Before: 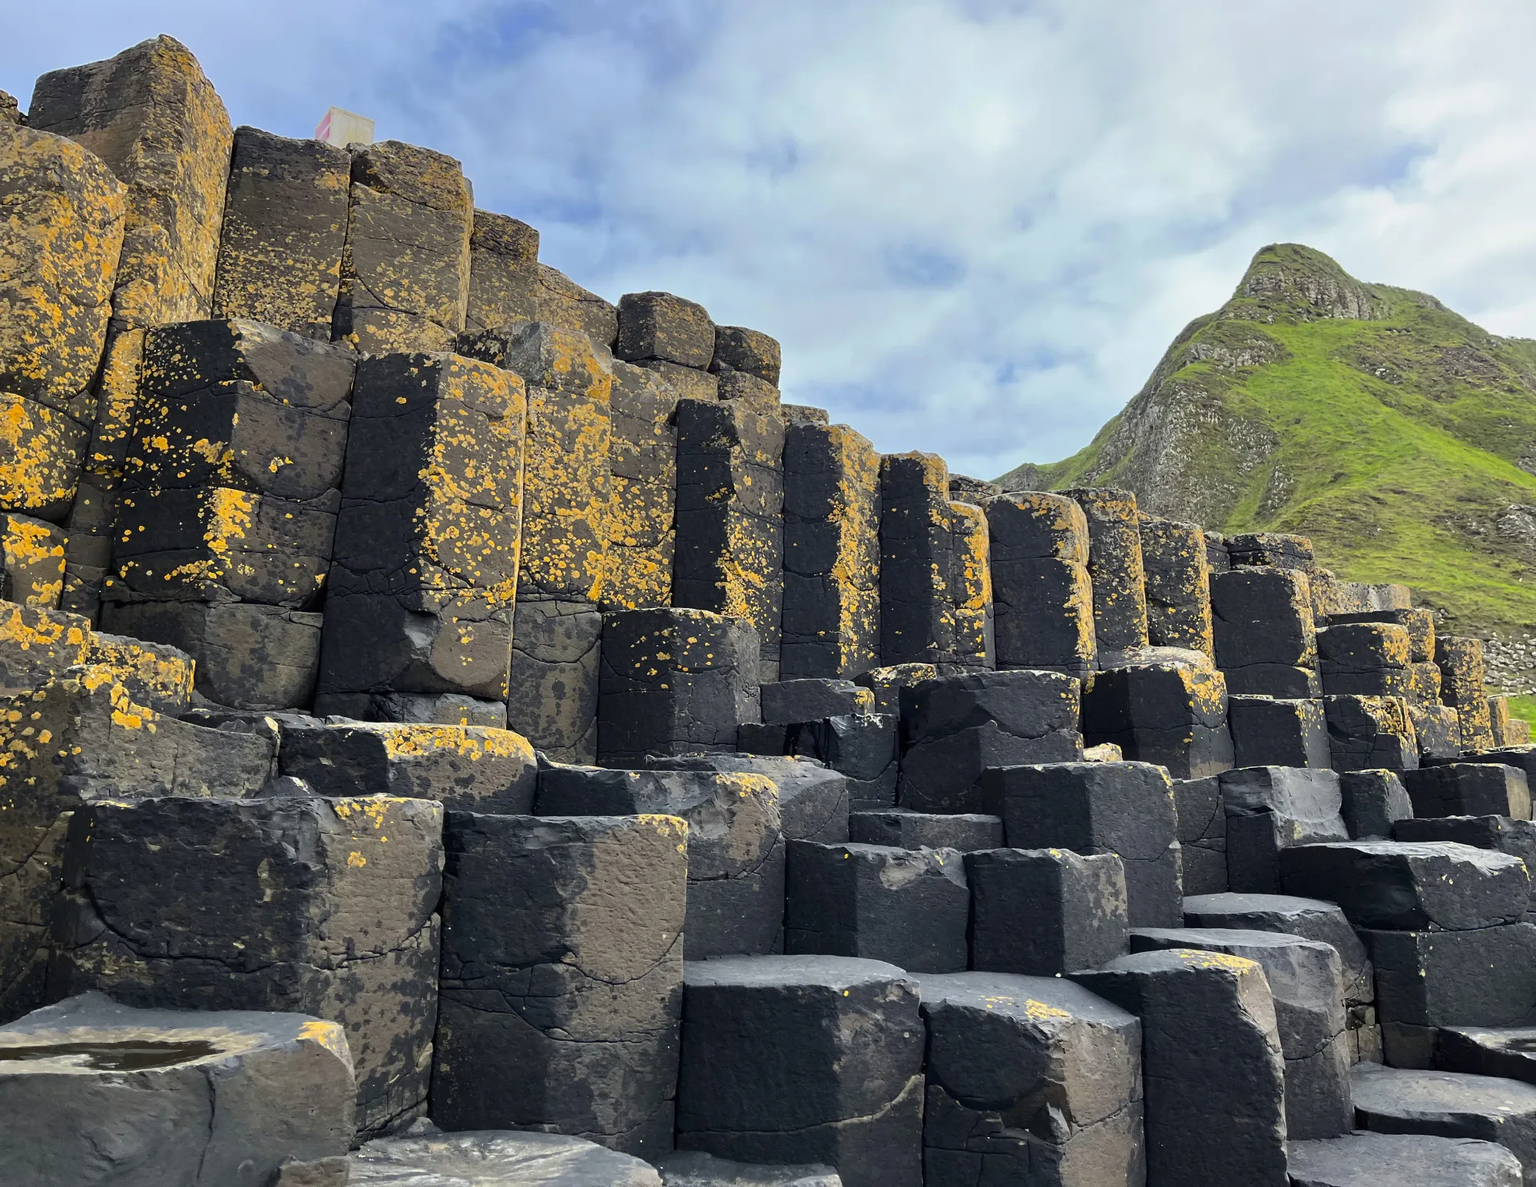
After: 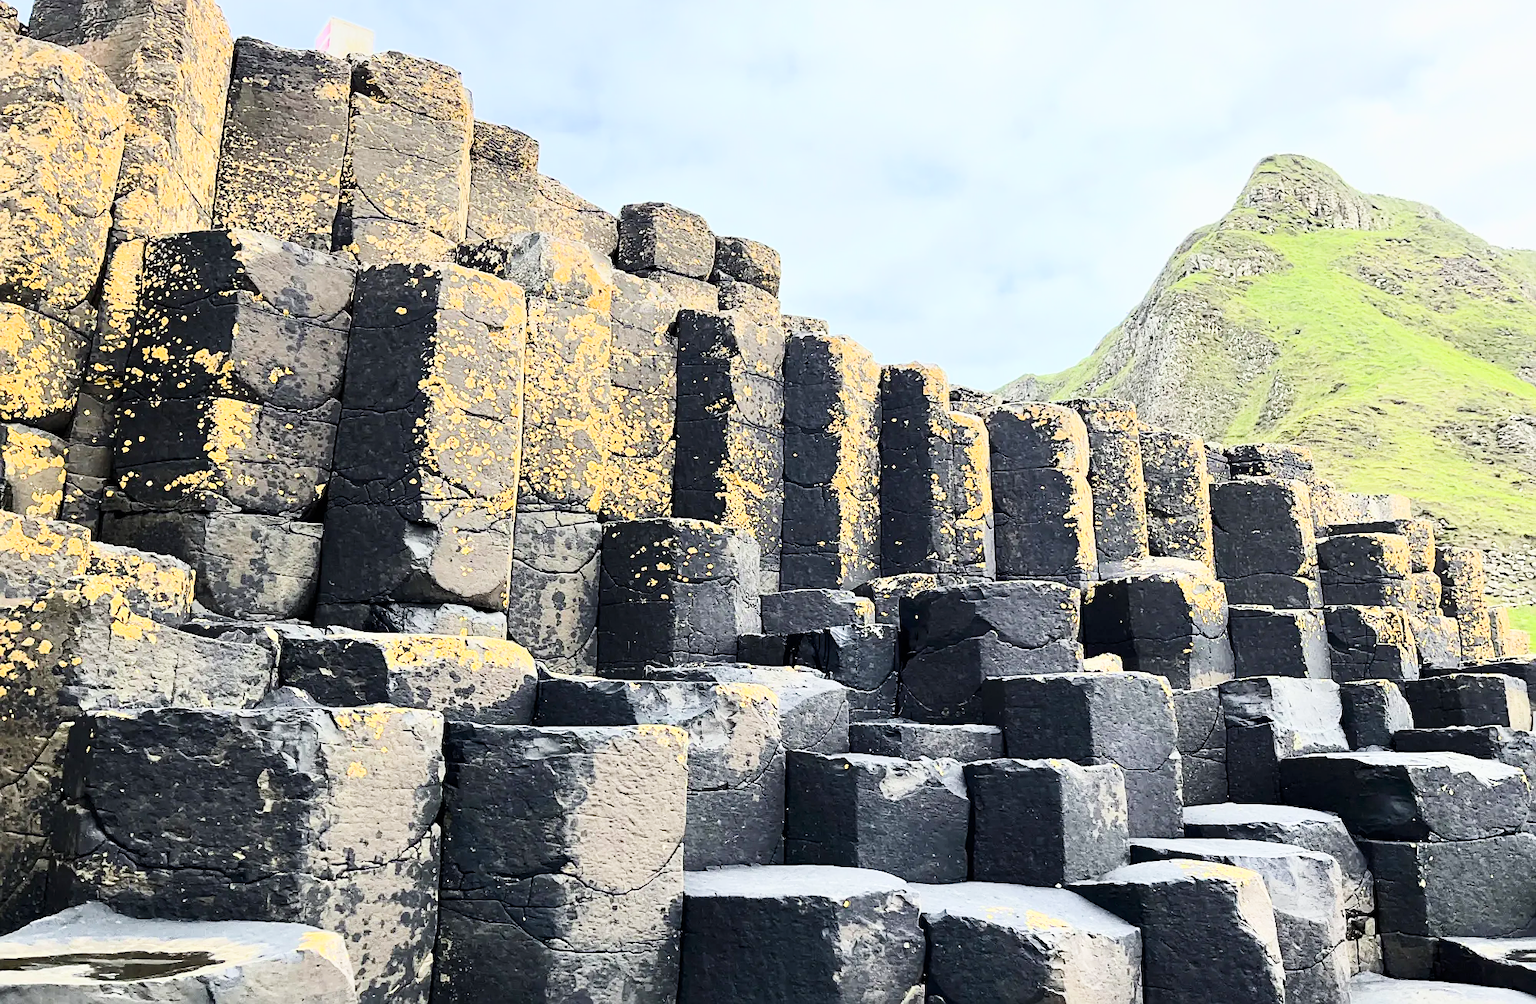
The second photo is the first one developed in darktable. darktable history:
crop: top 7.59%, bottom 7.74%
color calibration: illuminant same as pipeline (D50), adaptation XYZ, x 0.345, y 0.359, temperature 5018.1 K
exposure: black level correction 0, exposure 1.448 EV, compensate highlight preservation false
contrast brightness saturation: contrast 0.372, brightness 0.103
filmic rgb: black relative exposure -7.33 EV, white relative exposure 5.06 EV, hardness 3.21
sharpen: on, module defaults
